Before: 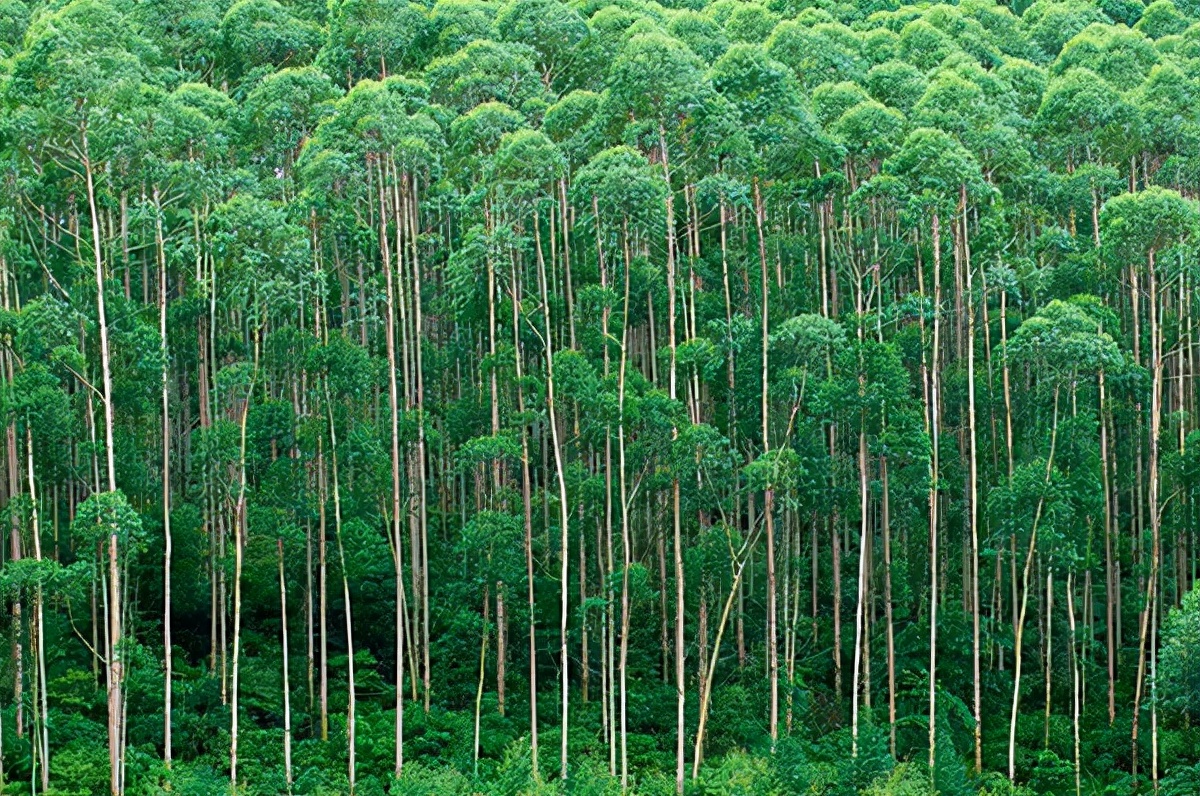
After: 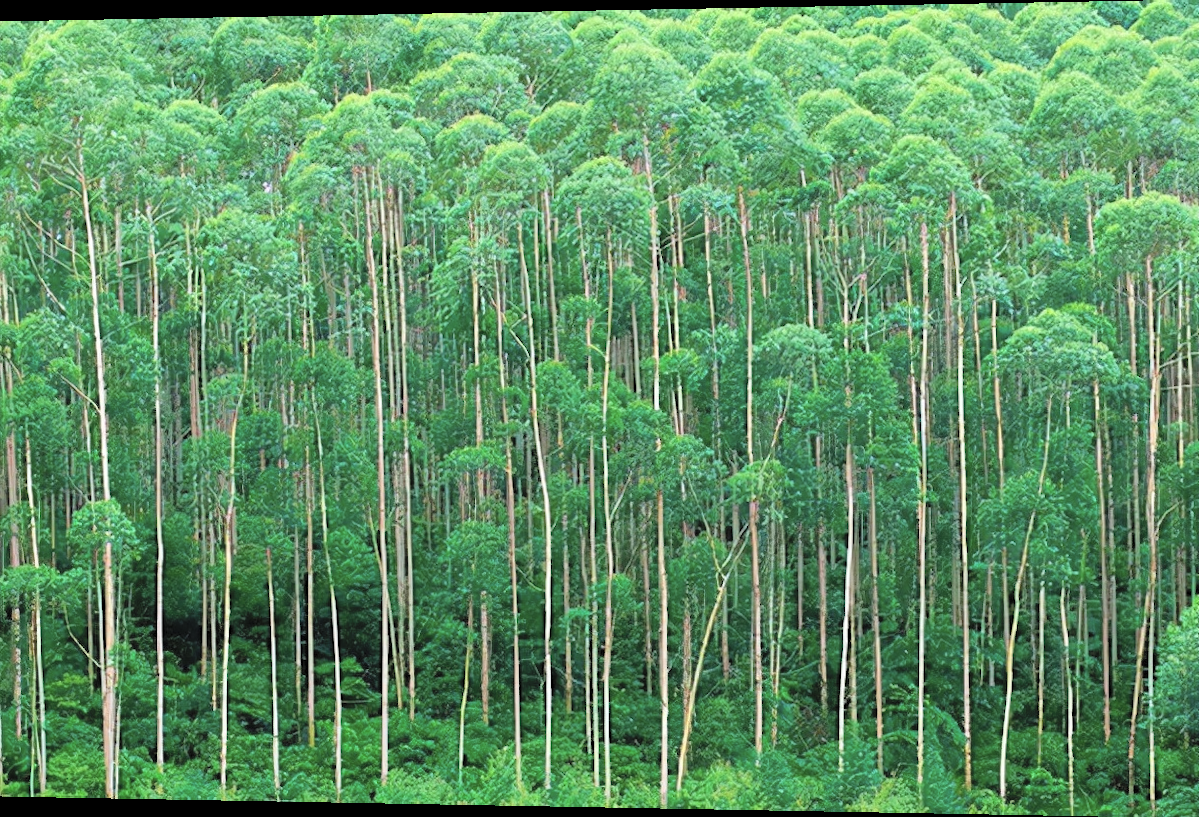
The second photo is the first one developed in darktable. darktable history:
contrast brightness saturation: brightness 0.28
rotate and perspective: lens shift (horizontal) -0.055, automatic cropping off
